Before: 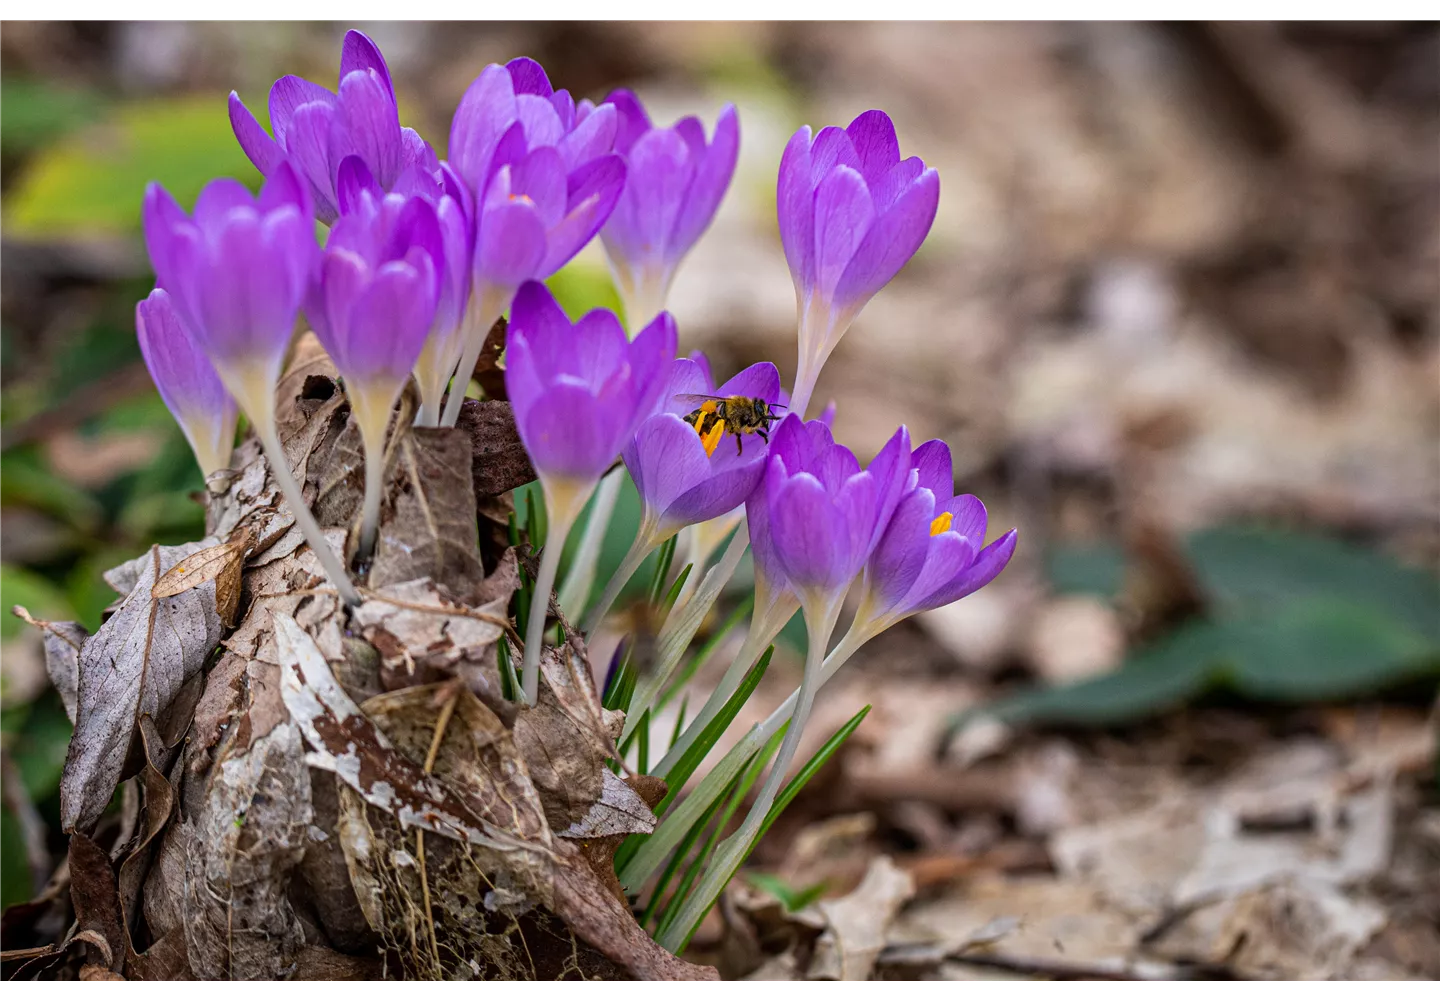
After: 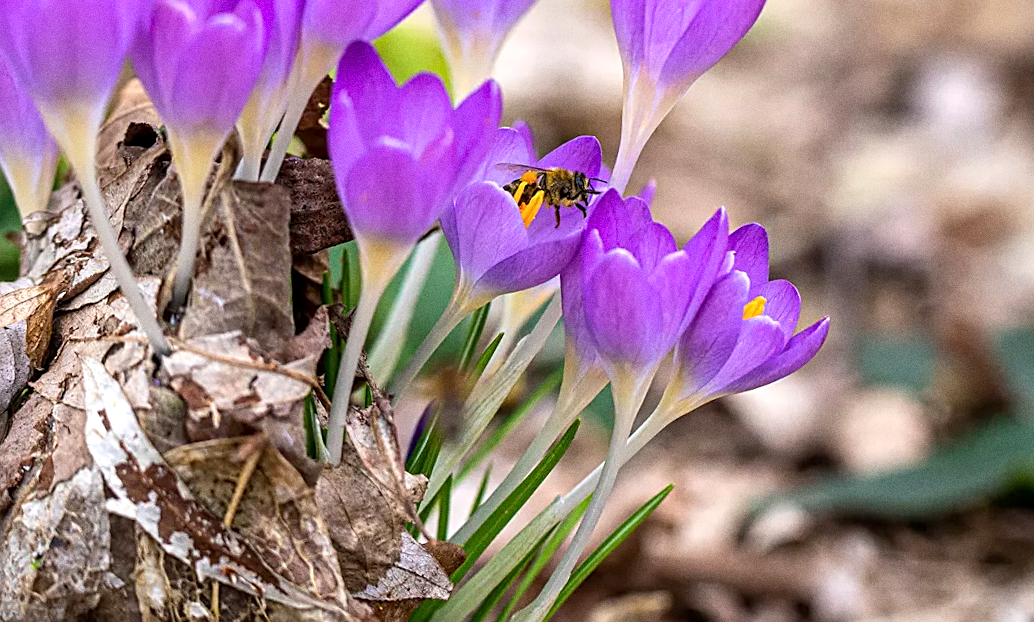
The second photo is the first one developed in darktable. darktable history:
sharpen: on, module defaults
grain: strength 26%
exposure: black level correction 0.001, exposure 0.5 EV, compensate exposure bias true, compensate highlight preservation false
crop and rotate: angle -3.37°, left 9.79%, top 20.73%, right 12.42%, bottom 11.82%
